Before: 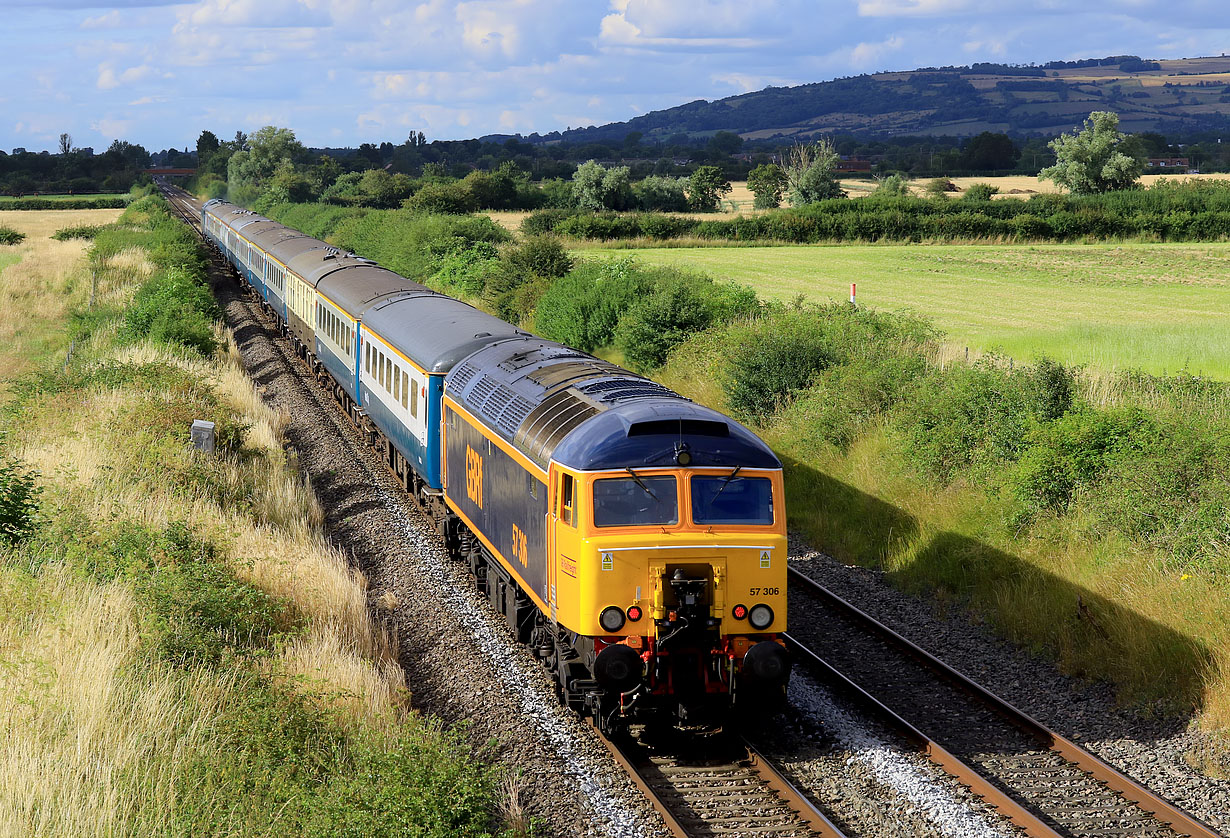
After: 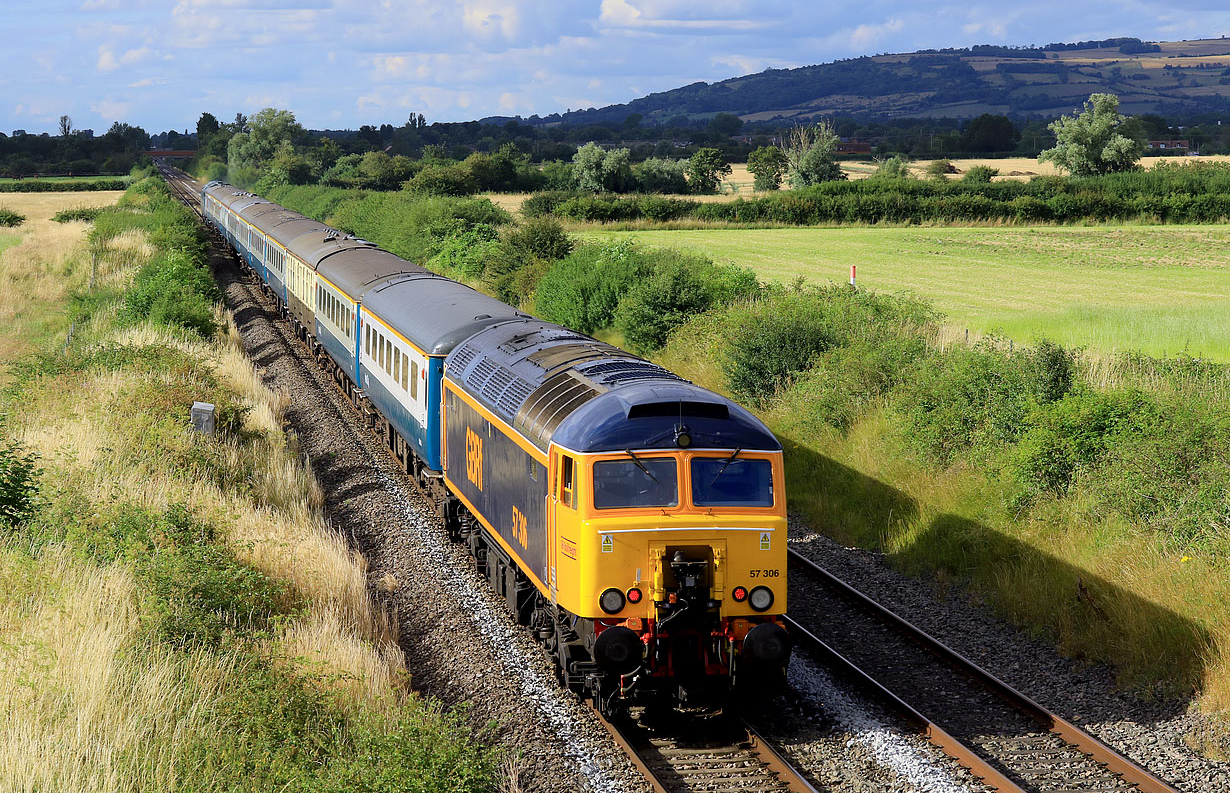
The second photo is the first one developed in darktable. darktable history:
crop and rotate: top 2.239%, bottom 3.02%
